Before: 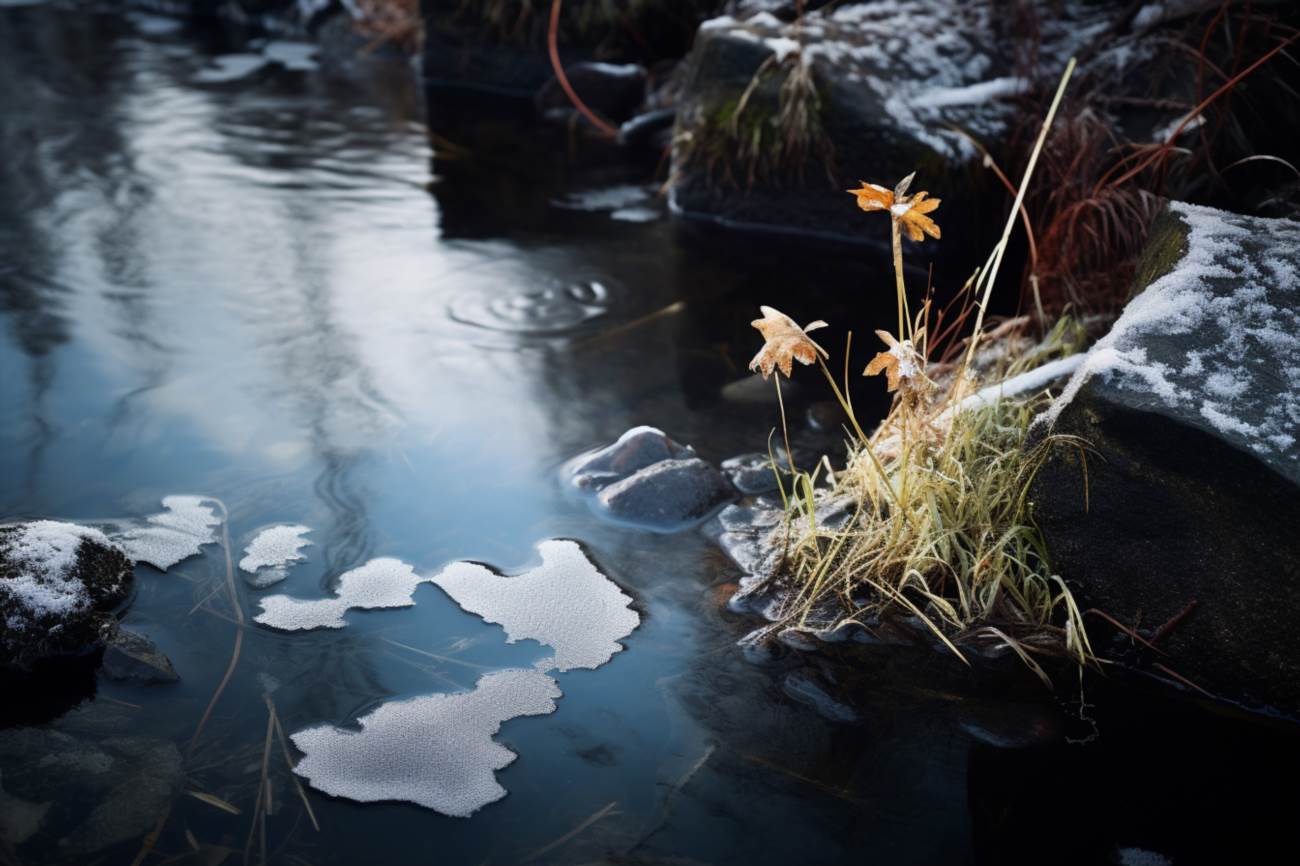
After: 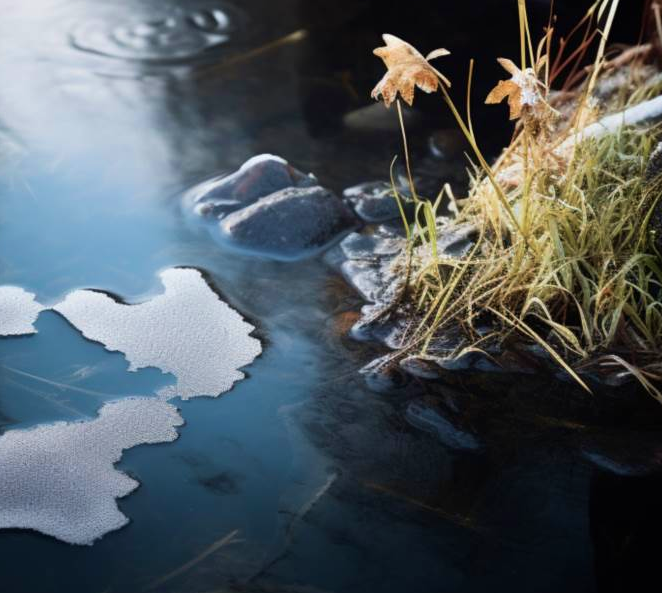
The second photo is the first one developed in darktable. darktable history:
crop and rotate: left 29.201%, top 31.411%, right 19.836%
velvia: on, module defaults
